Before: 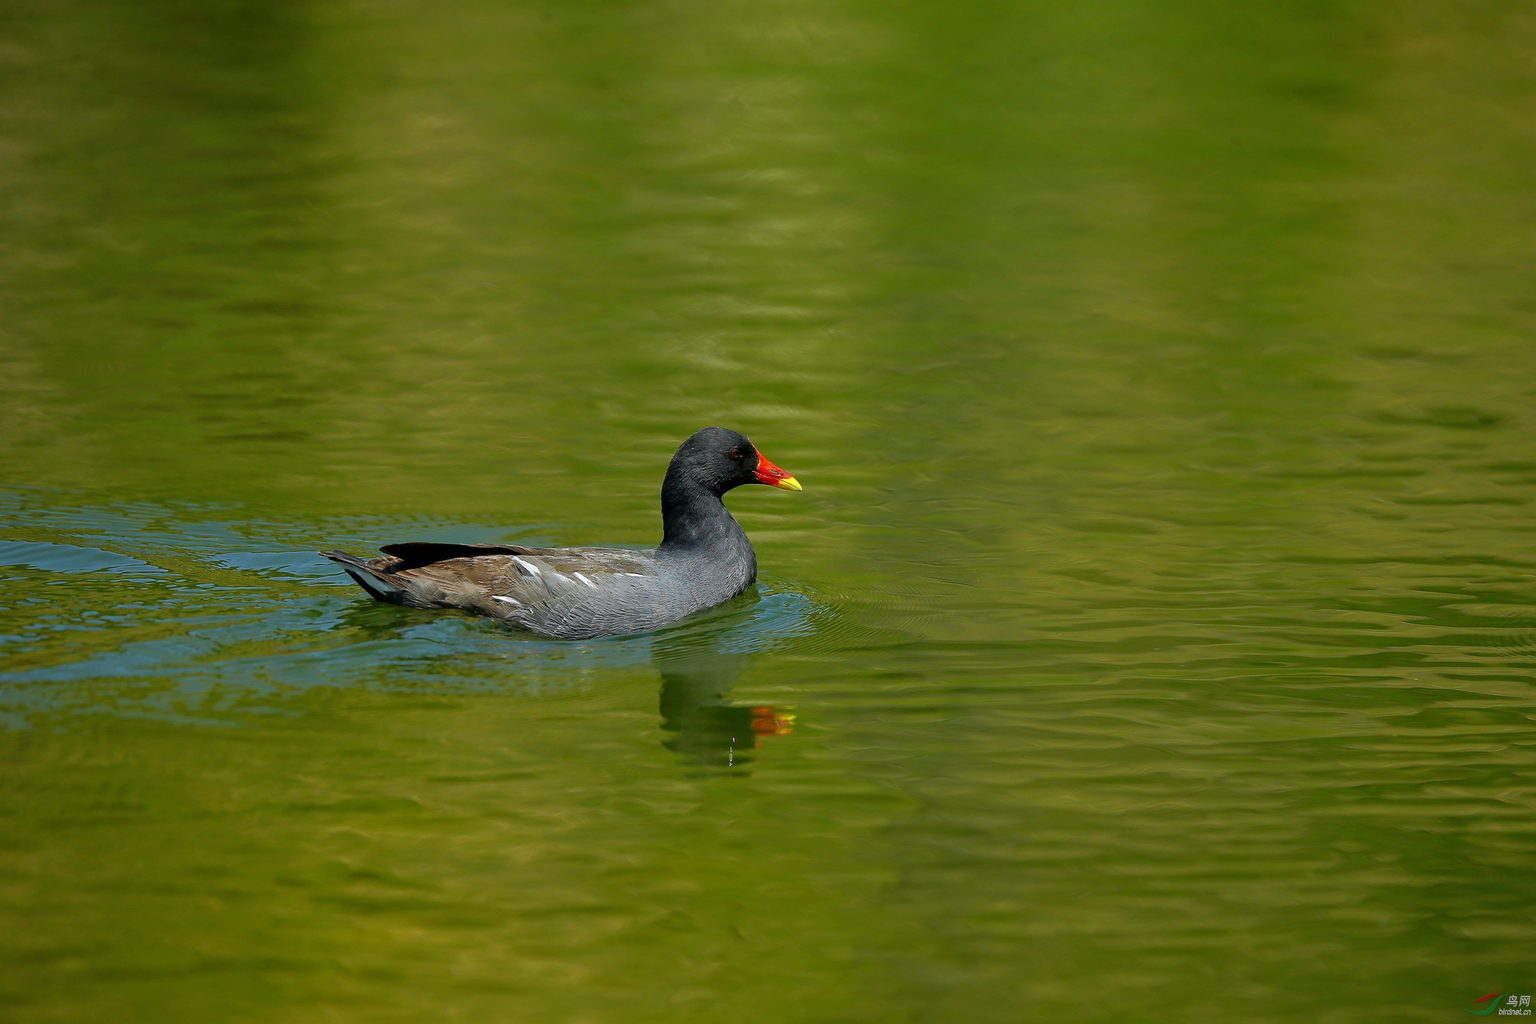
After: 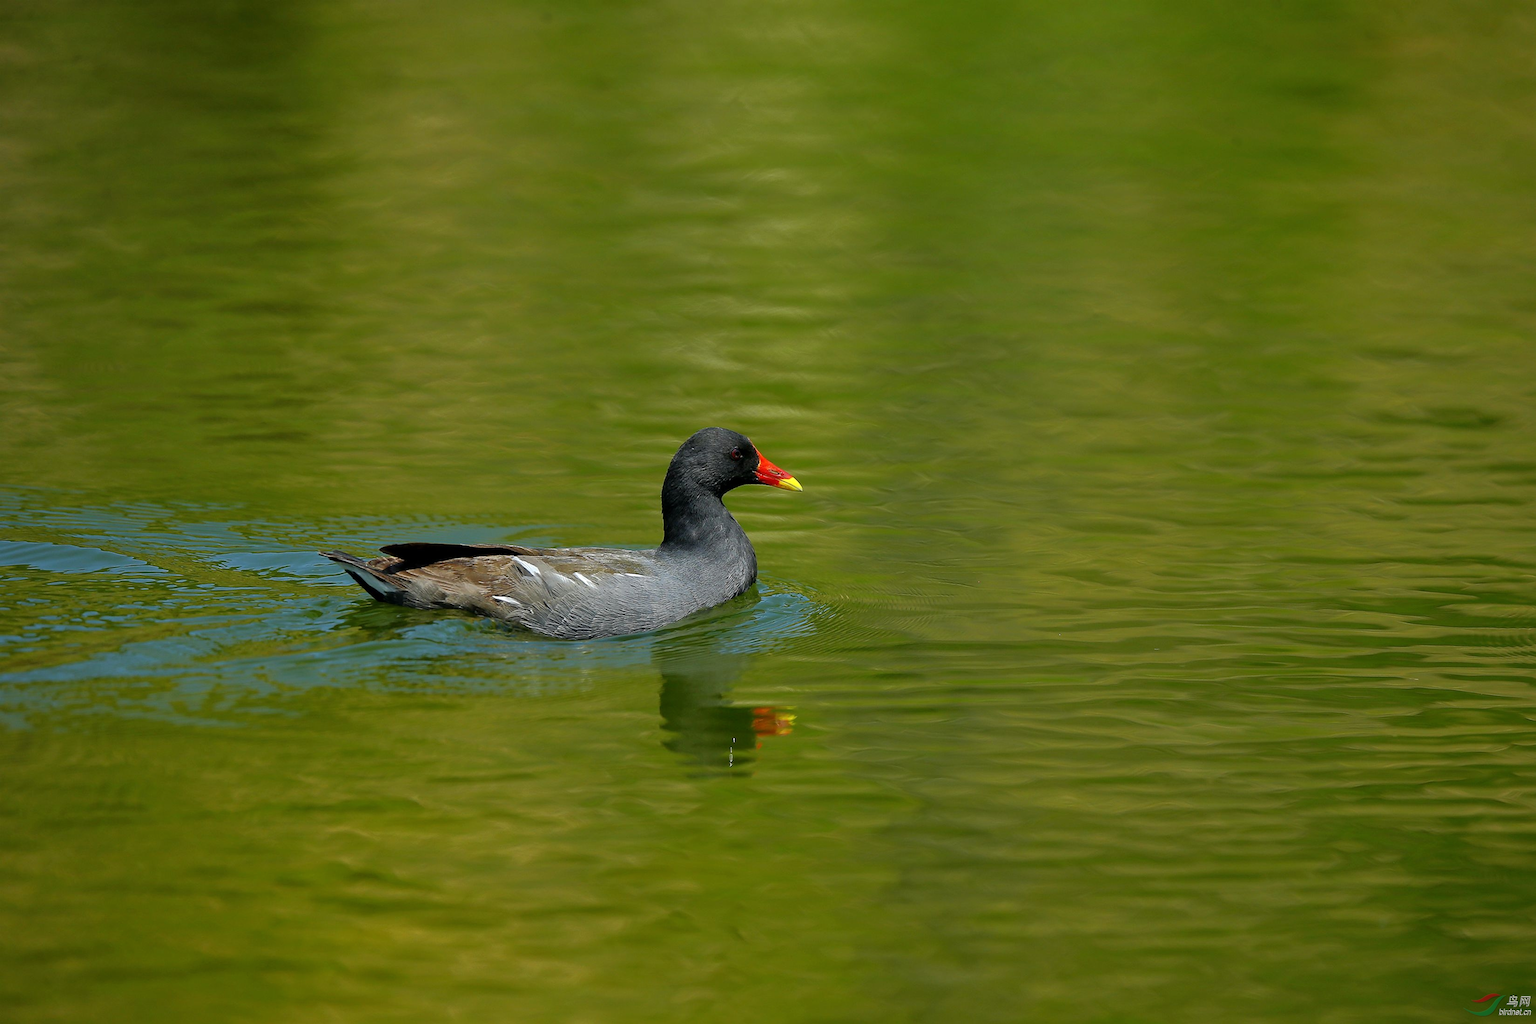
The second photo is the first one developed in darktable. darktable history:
shadows and highlights: shadows 11.31, white point adjustment 1.12, soften with gaussian
